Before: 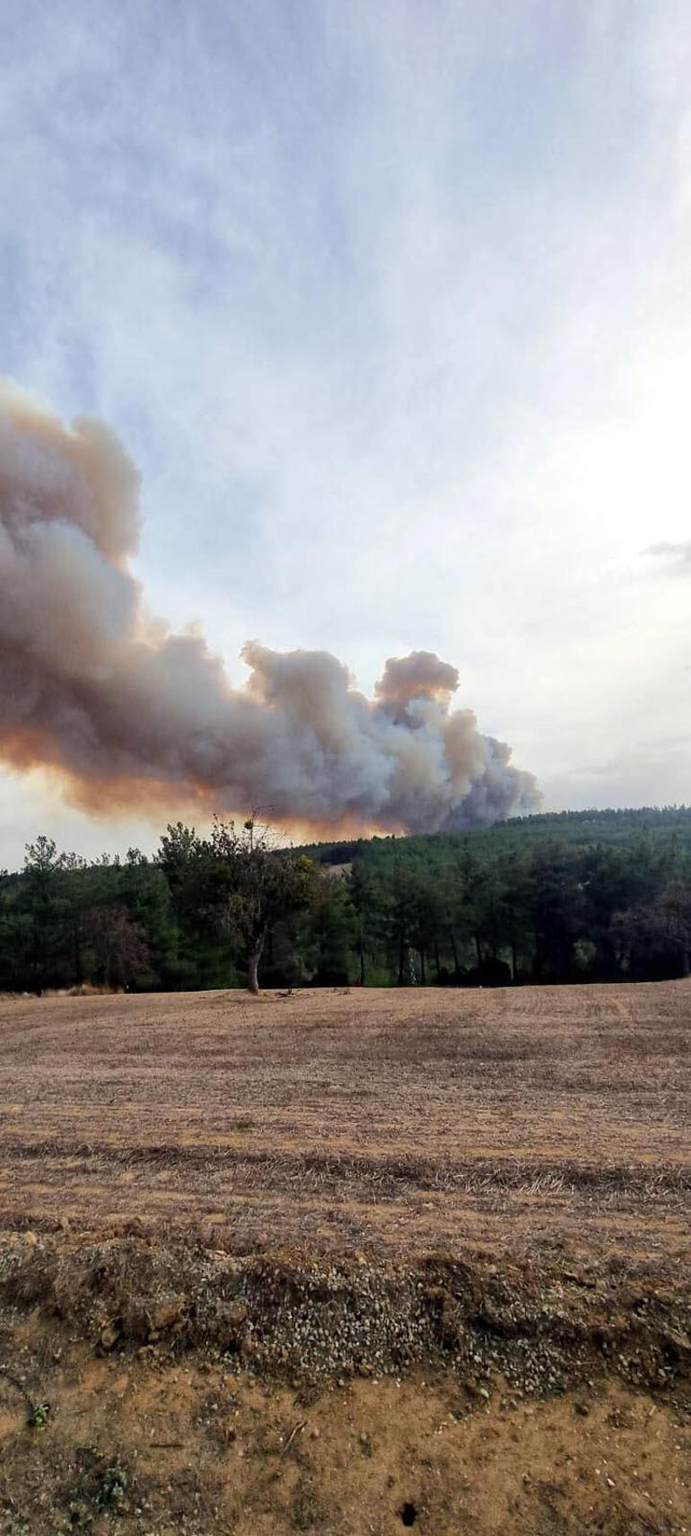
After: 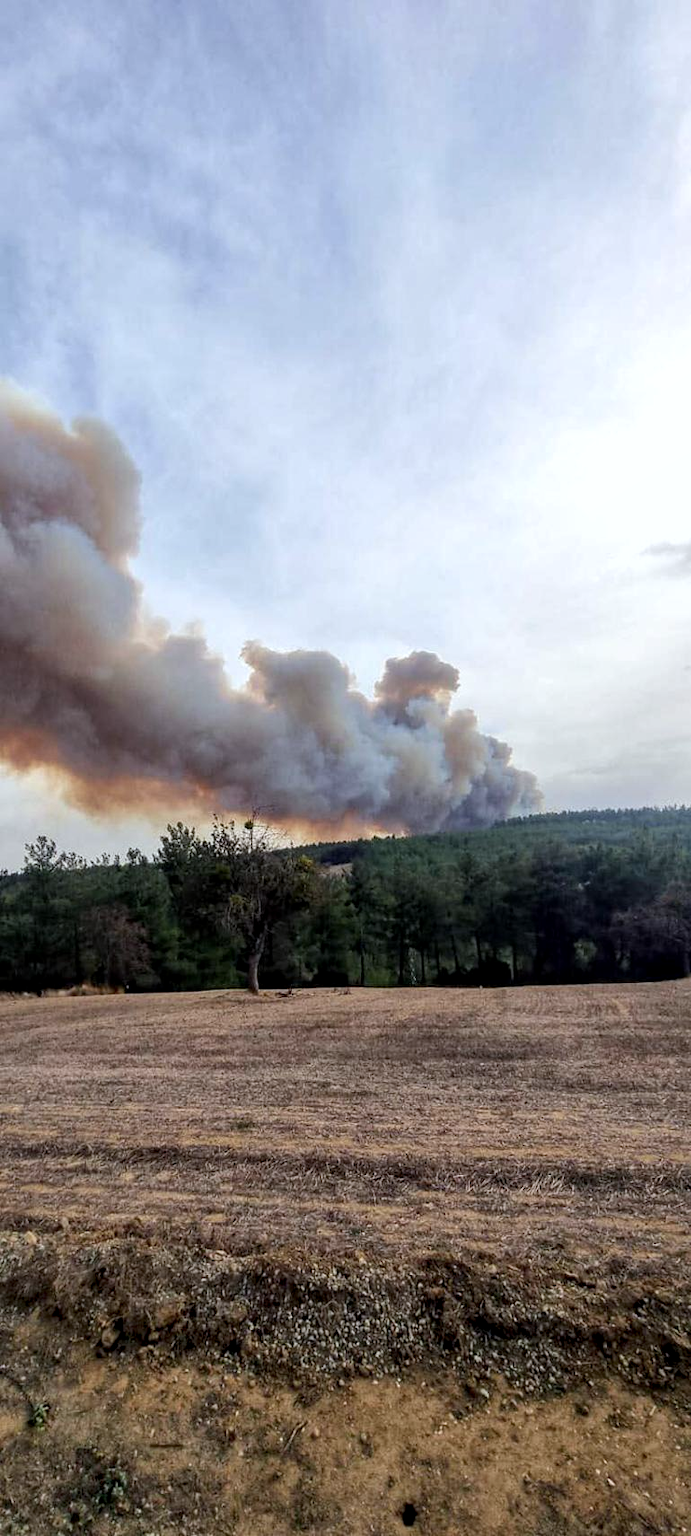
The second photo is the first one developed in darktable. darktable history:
white balance: red 0.976, blue 1.04
local contrast: on, module defaults
